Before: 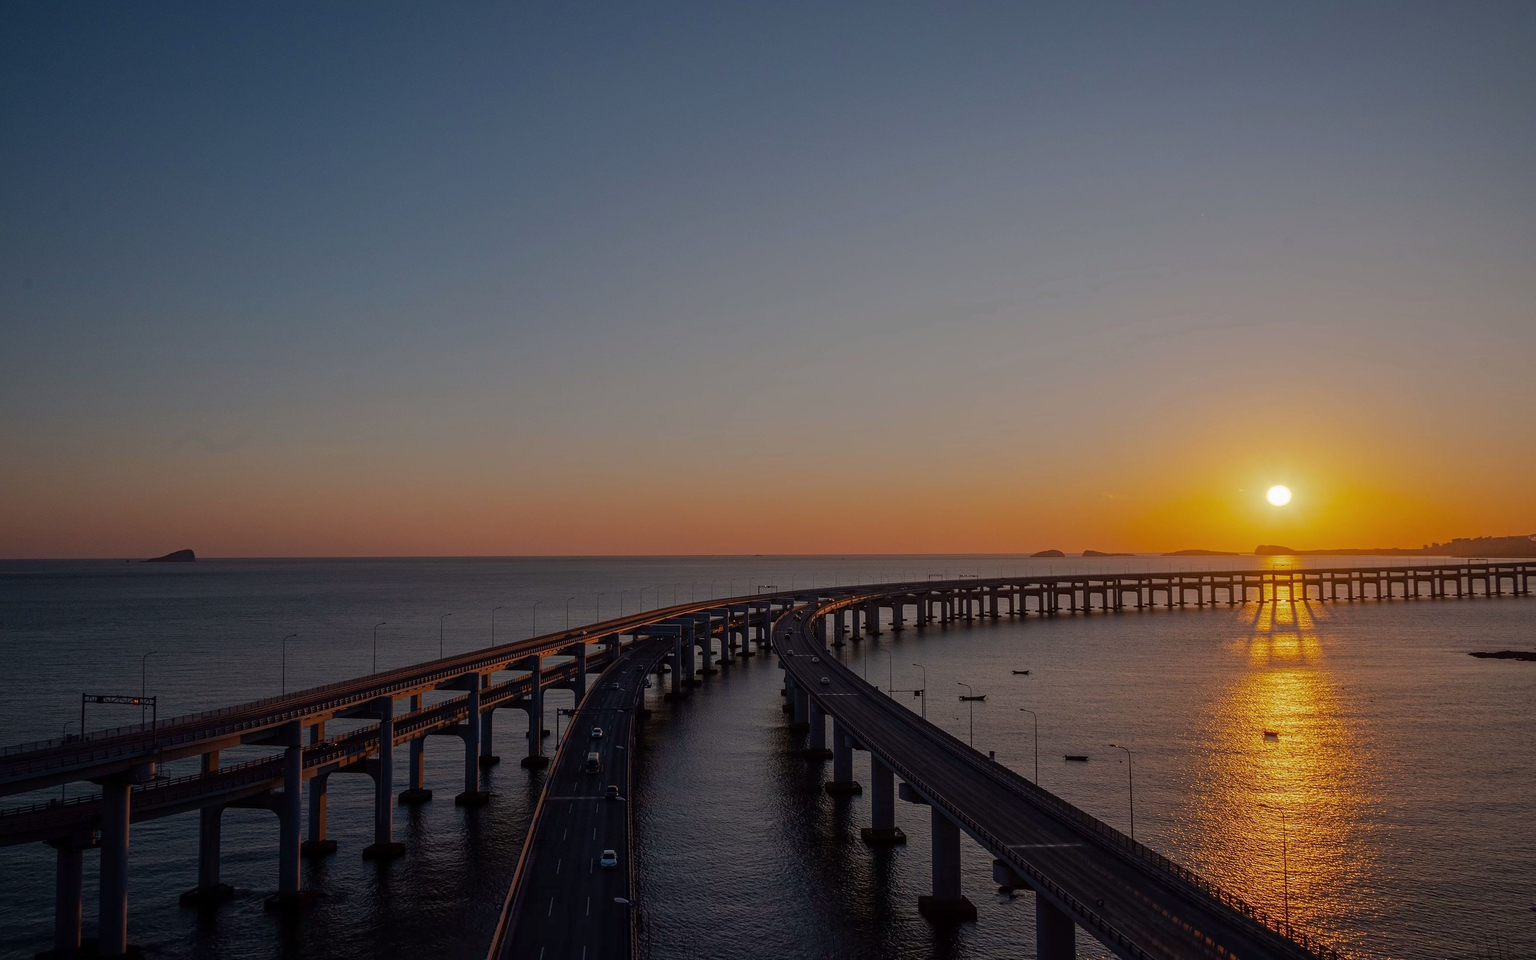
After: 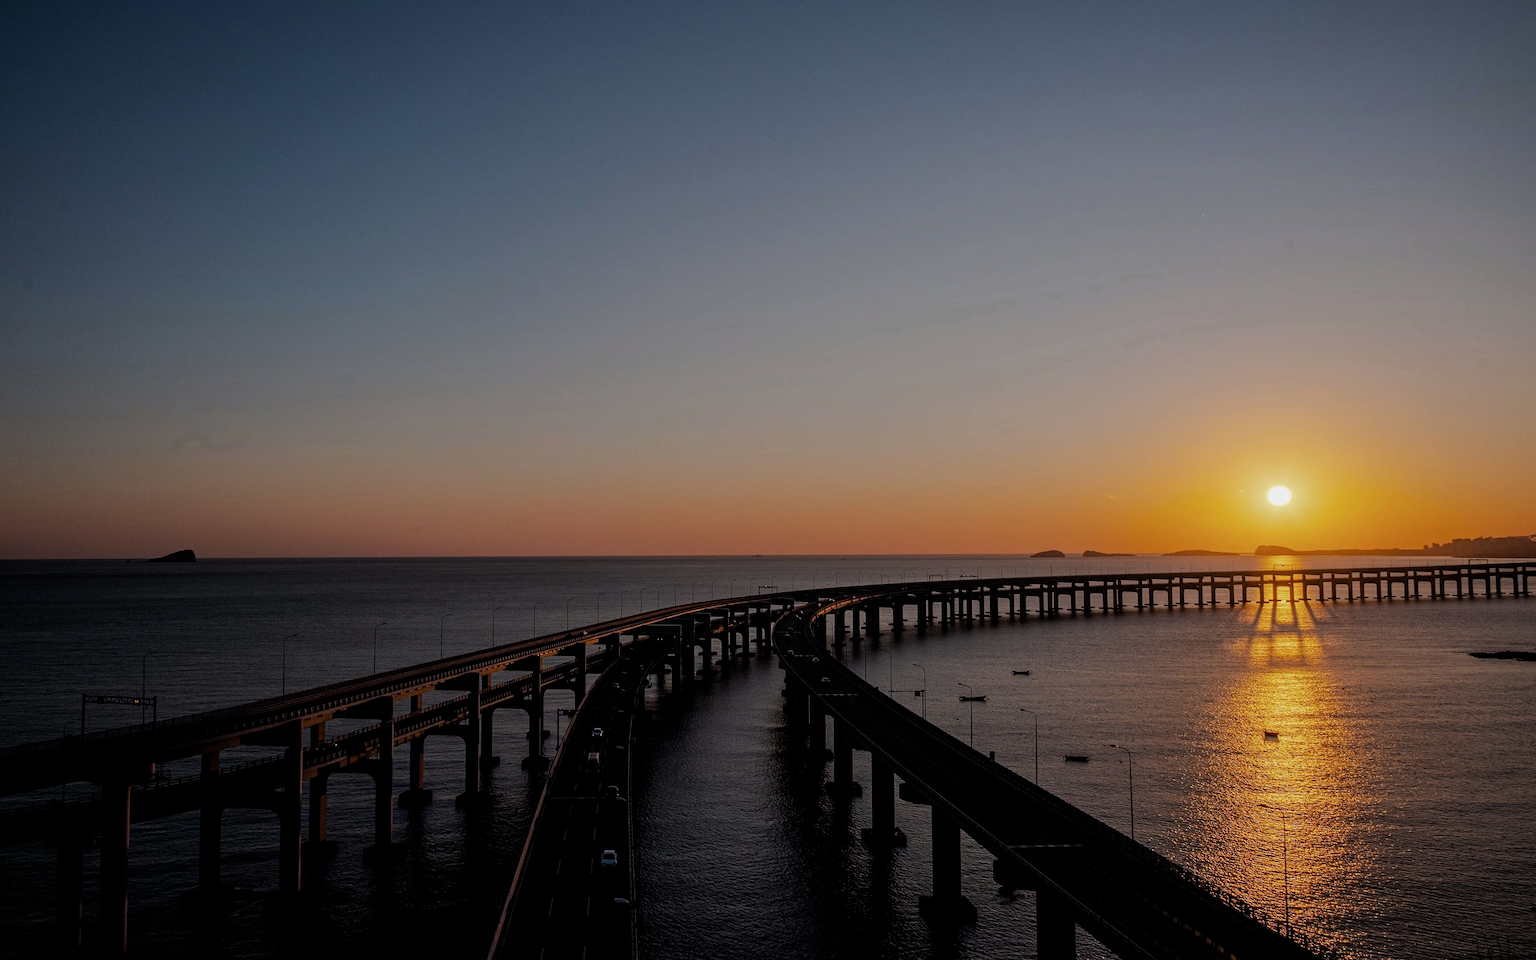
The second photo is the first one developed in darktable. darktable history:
filmic rgb: black relative exposure -16 EV, white relative exposure 6.25 EV, hardness 5.02, contrast 1.353
